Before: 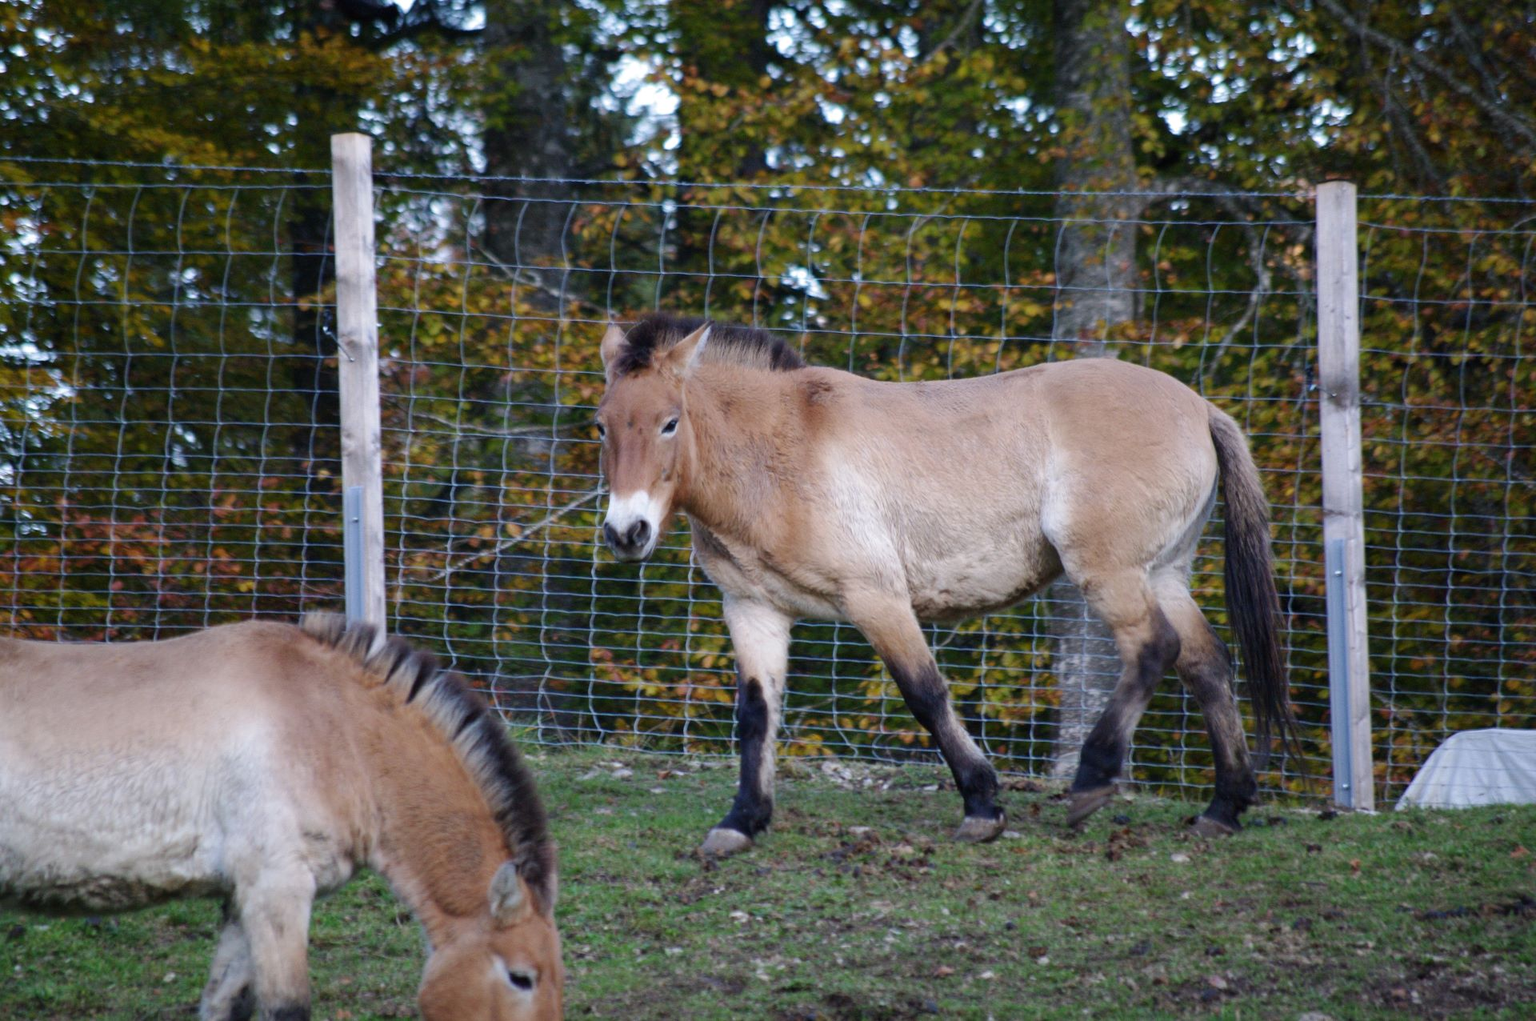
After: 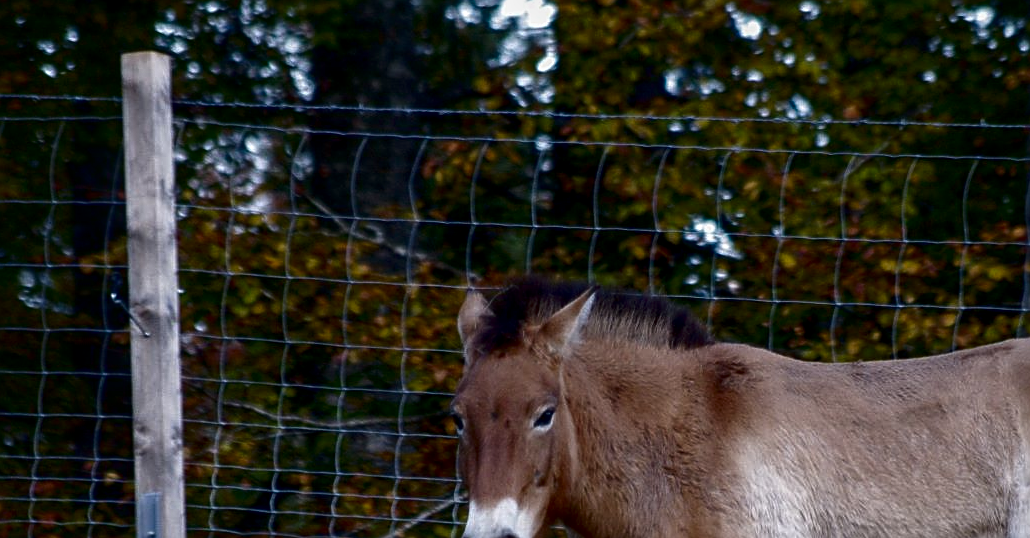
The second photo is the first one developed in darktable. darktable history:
local contrast: on, module defaults
sharpen: amount 0.497
contrast brightness saturation: brightness -0.514
crop: left 15.299%, top 9.059%, right 31.054%, bottom 48.762%
base curve: curves: ch0 [(0, 0) (0.989, 0.992)], preserve colors none
